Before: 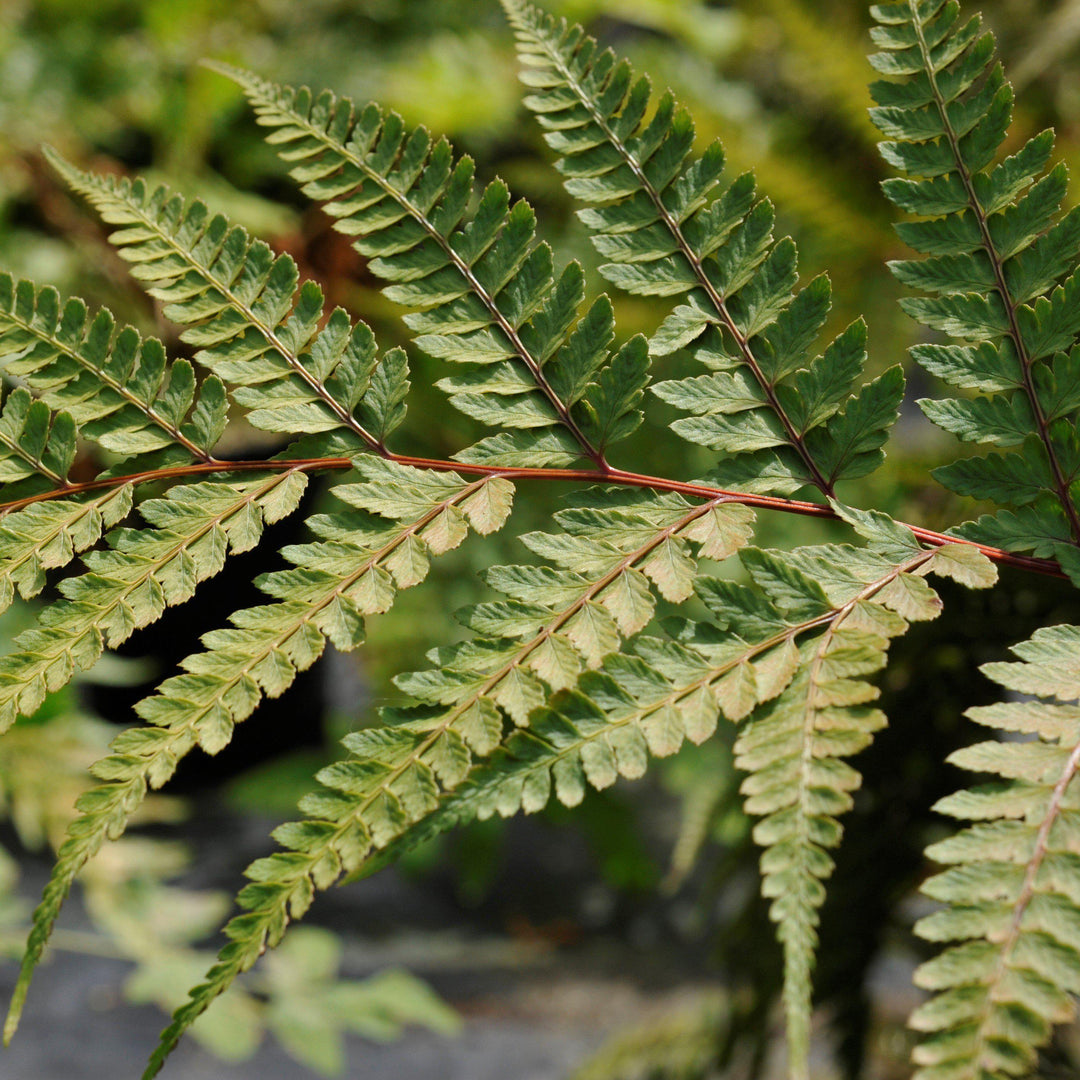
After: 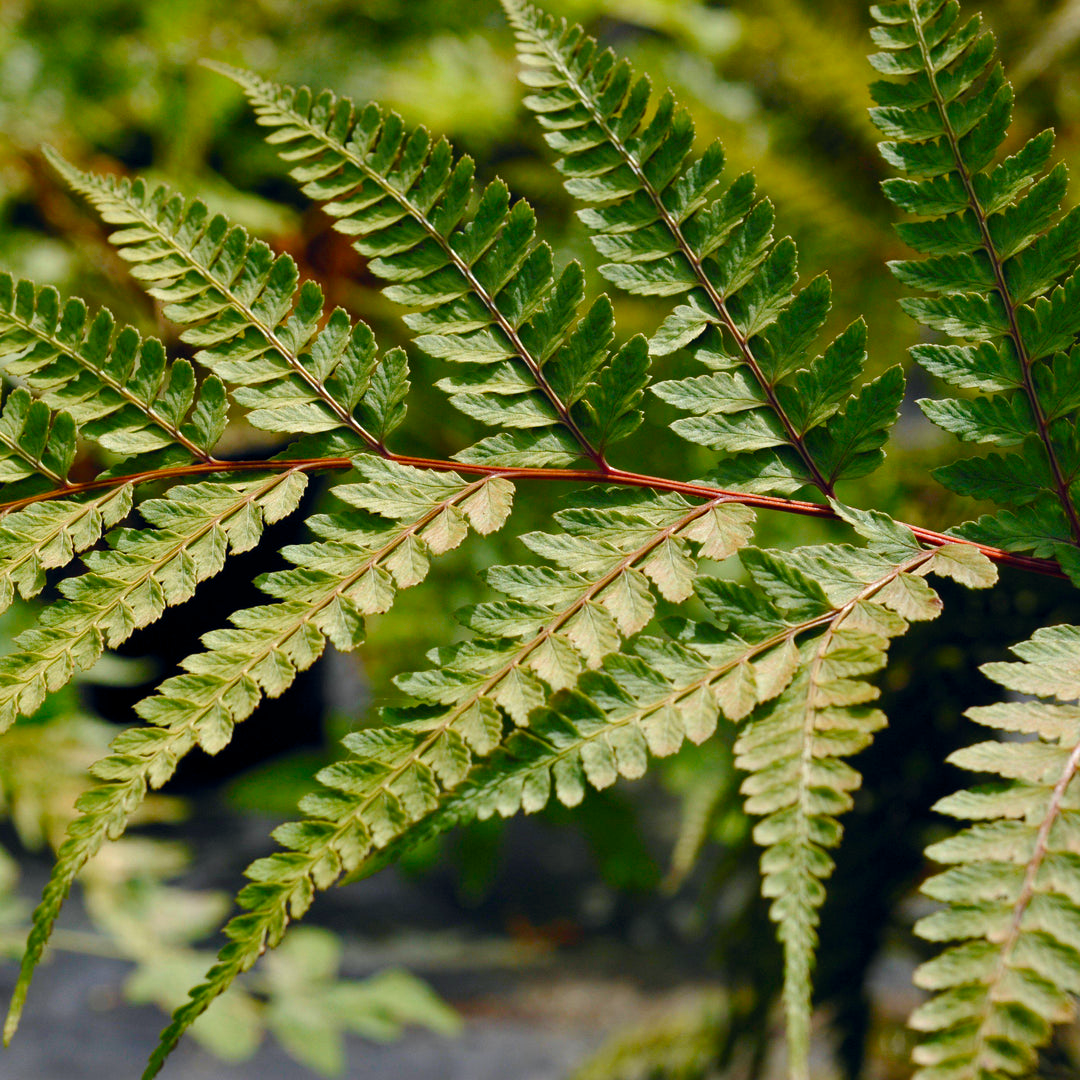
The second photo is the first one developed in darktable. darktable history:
color balance rgb: global offset › chroma 0.067%, global offset › hue 253.89°, linear chroma grading › global chroma 14.712%, perceptual saturation grading › global saturation 20%, perceptual saturation grading › highlights -49.984%, perceptual saturation grading › shadows 25.65%, global vibrance 26.699%, contrast 6.047%
